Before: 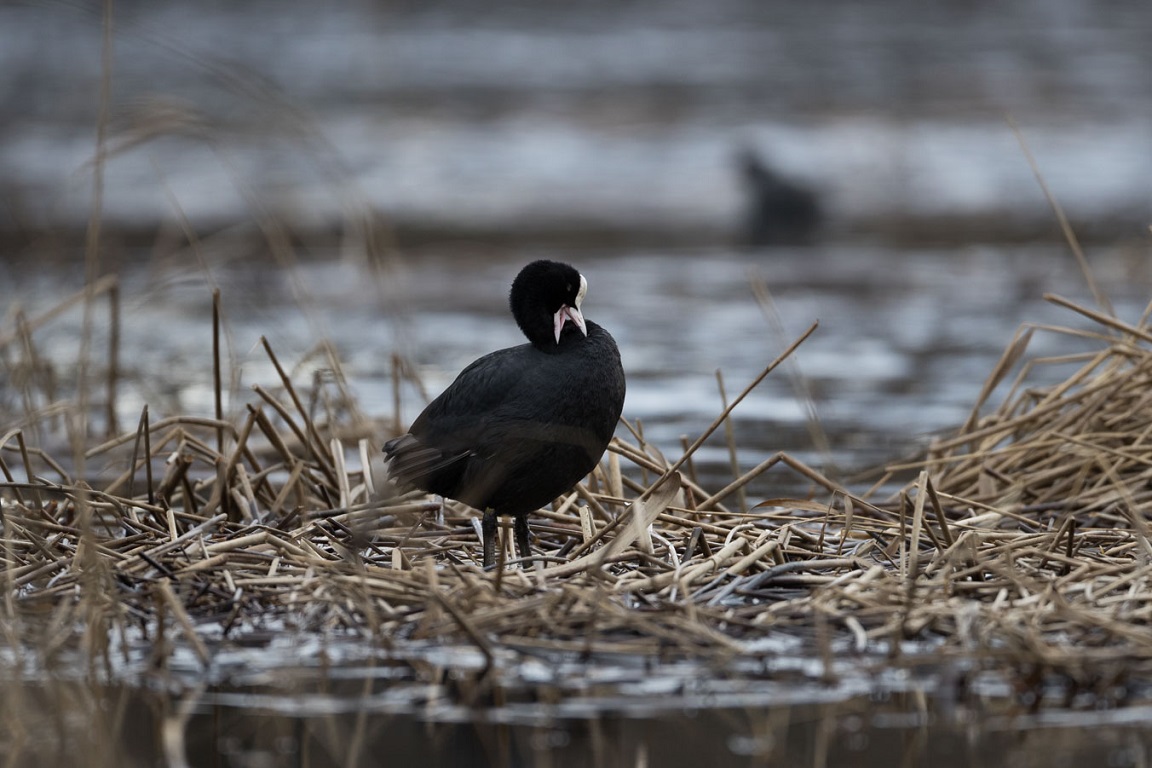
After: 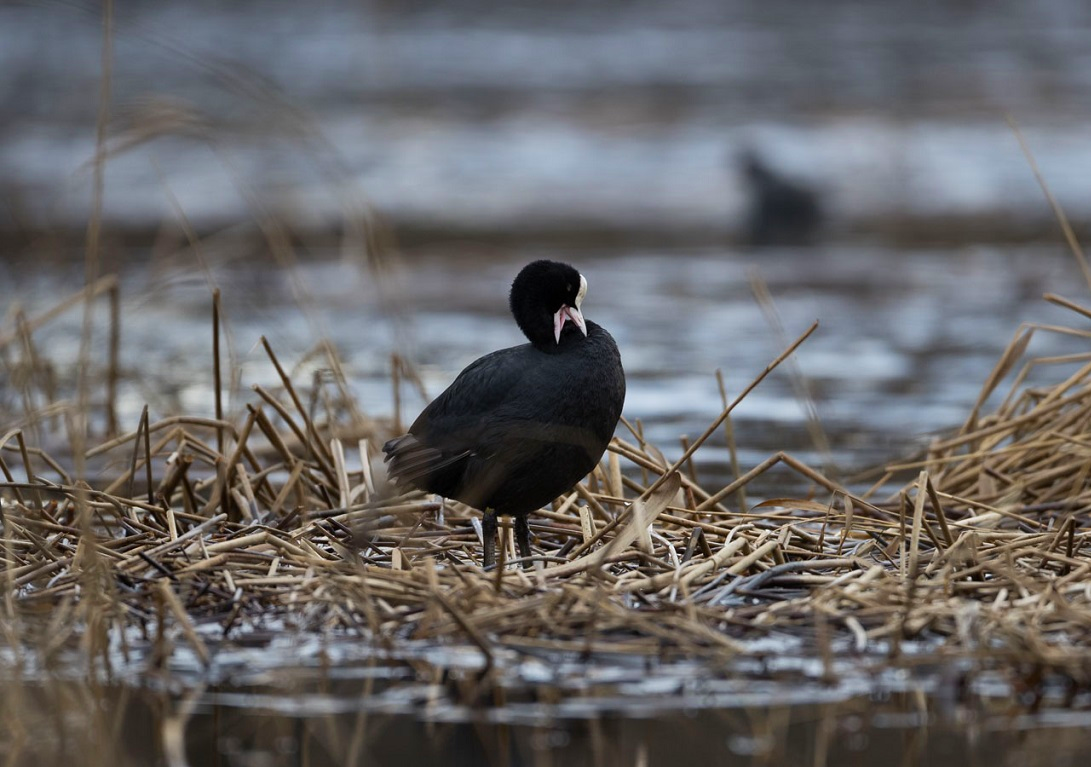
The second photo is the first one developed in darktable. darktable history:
crop and rotate: left 0%, right 5.235%
color correction: highlights b* -0.011, saturation 1.36
tone equalizer: luminance estimator HSV value / RGB max
